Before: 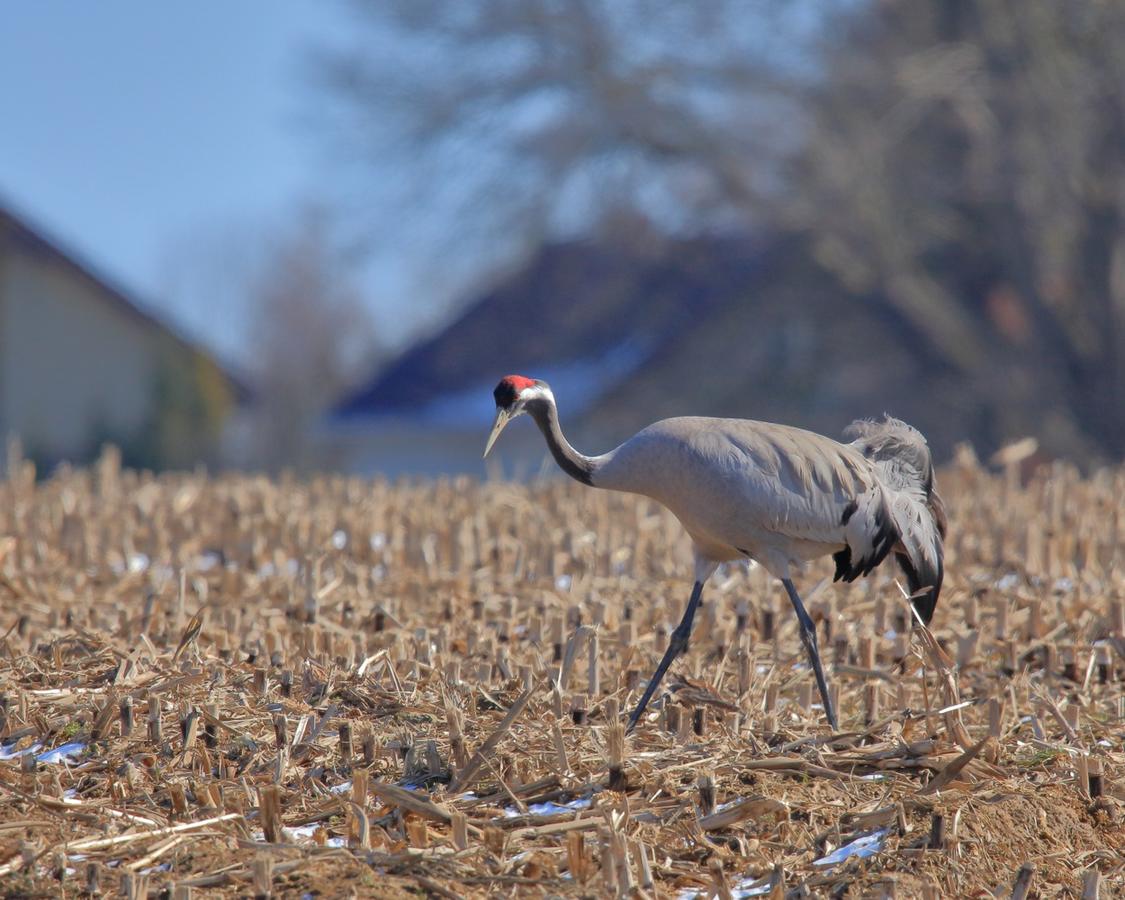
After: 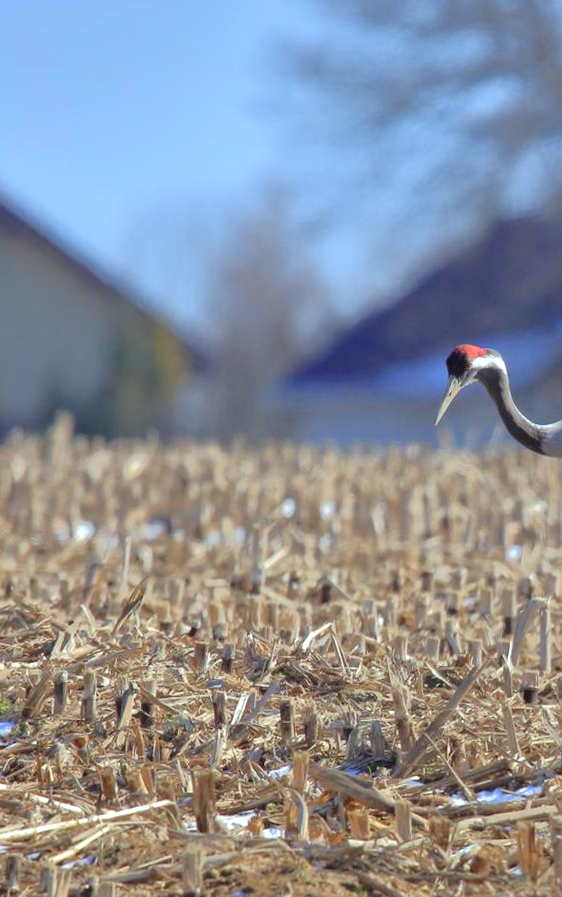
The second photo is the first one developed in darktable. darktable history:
crop: left 0.587%, right 45.588%, bottom 0.086%
exposure: exposure 0.426 EV, compensate highlight preservation false
white balance: red 0.925, blue 1.046
color correction: highlights a* -0.95, highlights b* 4.5, shadows a* 3.55
rotate and perspective: rotation 0.215°, lens shift (vertical) -0.139, crop left 0.069, crop right 0.939, crop top 0.002, crop bottom 0.996
